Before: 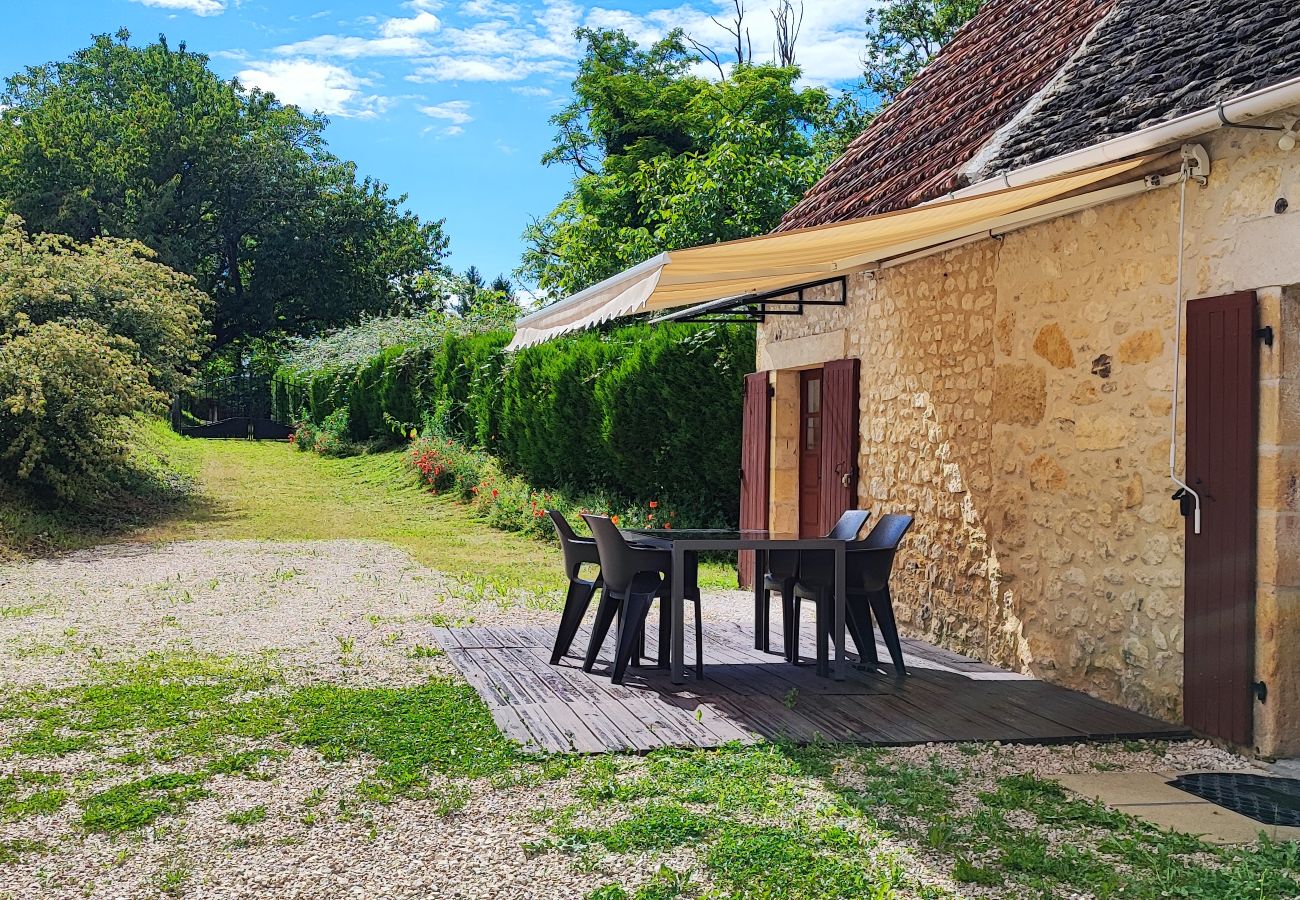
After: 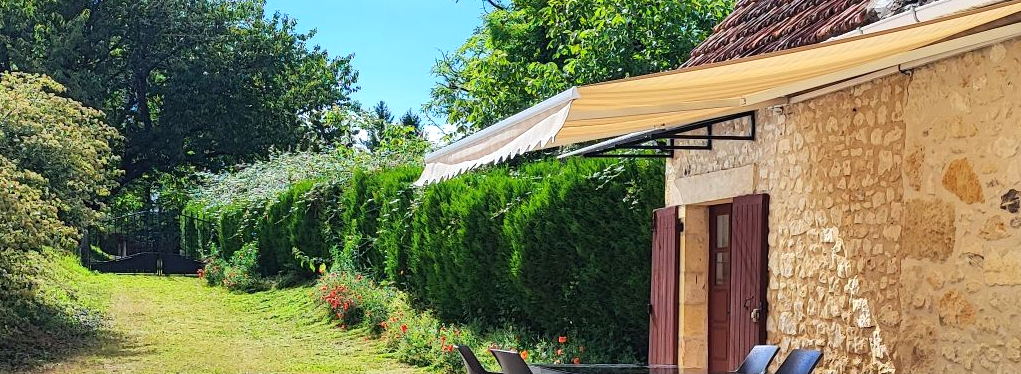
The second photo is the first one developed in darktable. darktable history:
white balance: red 0.986, blue 1.01
tone equalizer: on, module defaults
crop: left 7.036%, top 18.398%, right 14.379%, bottom 40.043%
exposure: exposure 0.3 EV, compensate highlight preservation false
